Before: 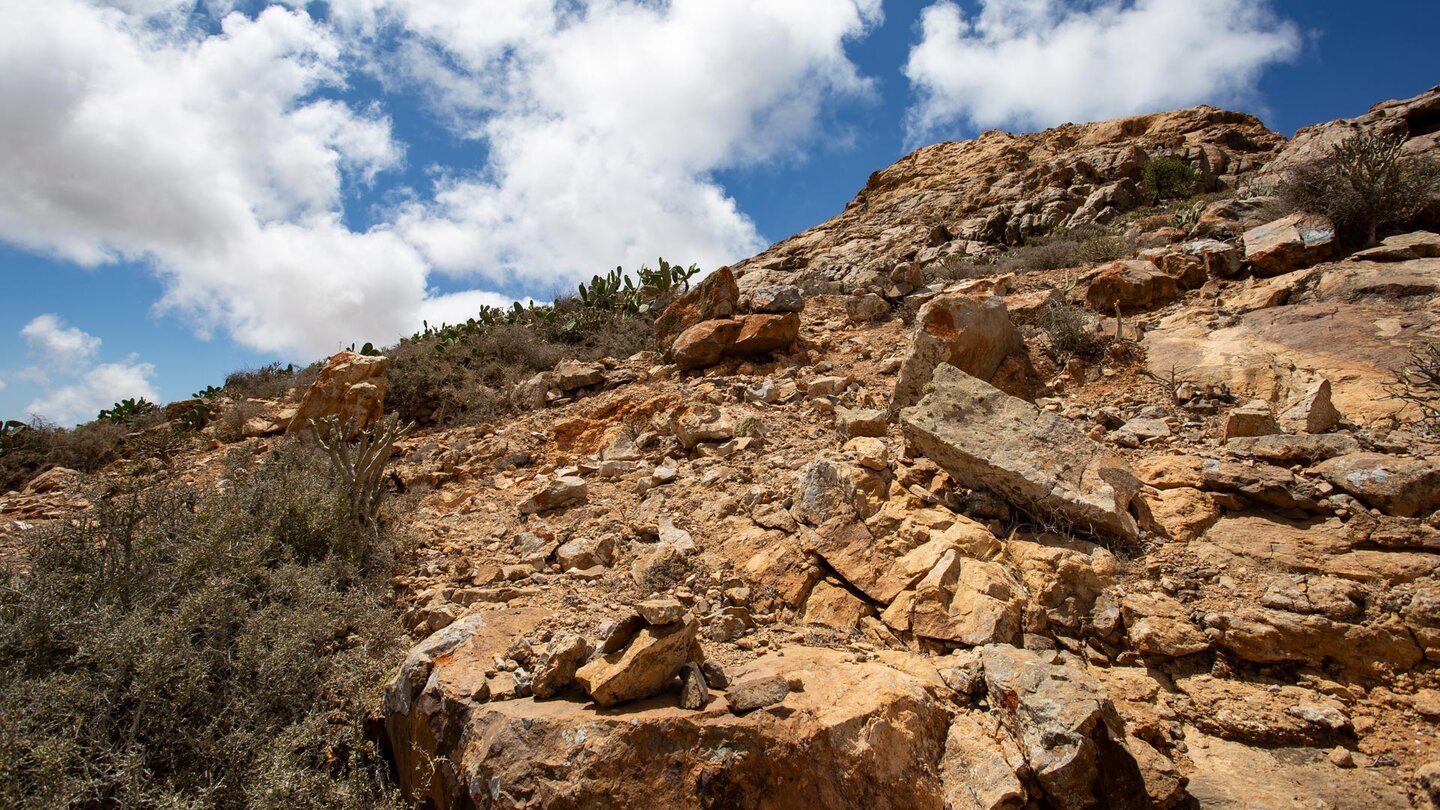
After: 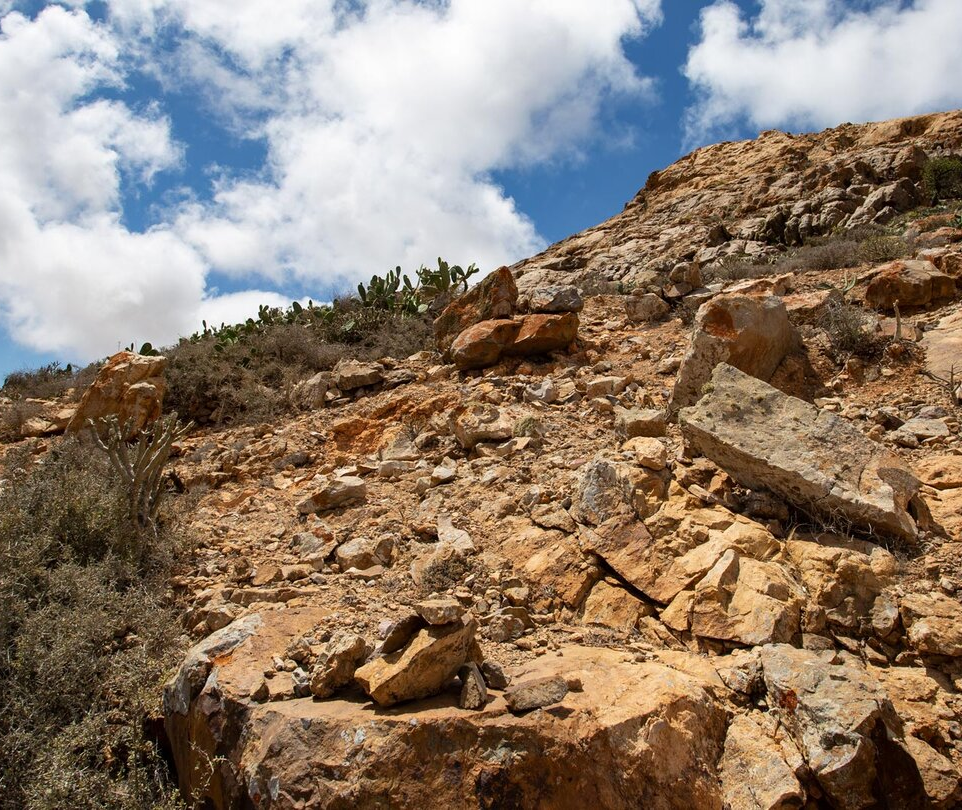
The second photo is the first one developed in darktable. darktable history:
crop: left 15.373%, right 17.76%
